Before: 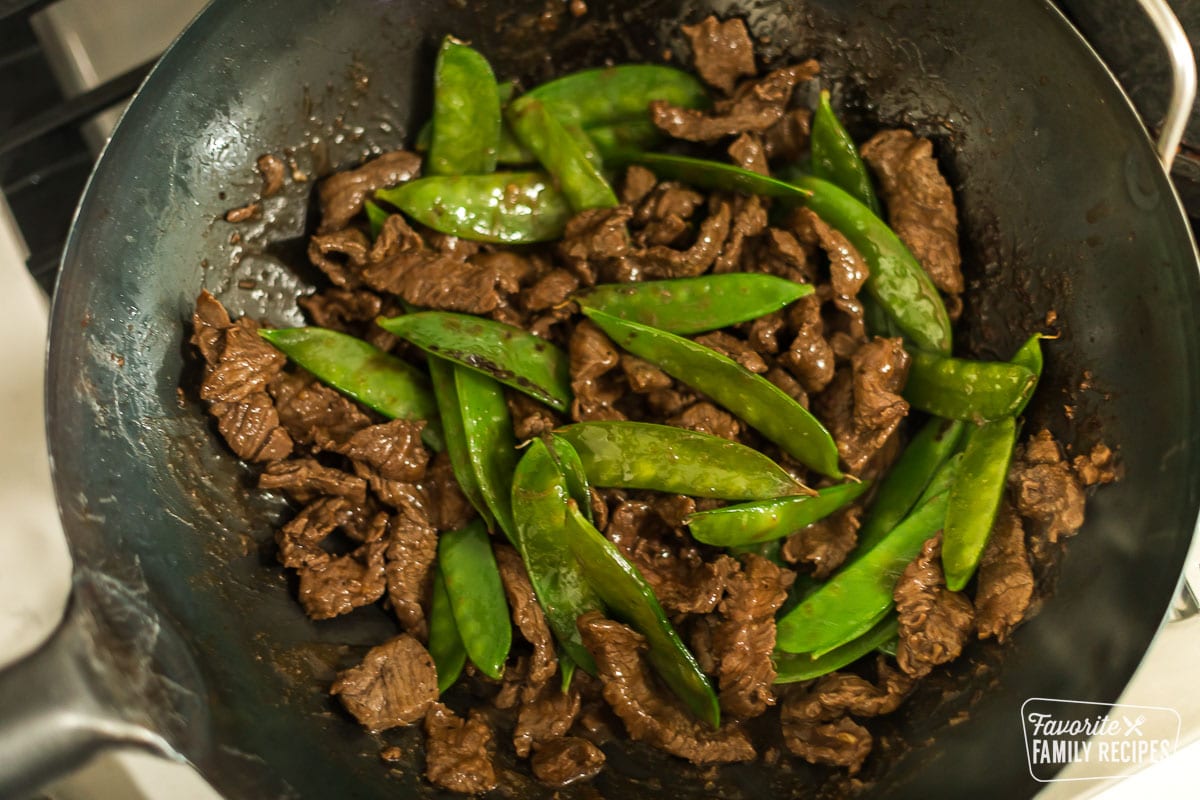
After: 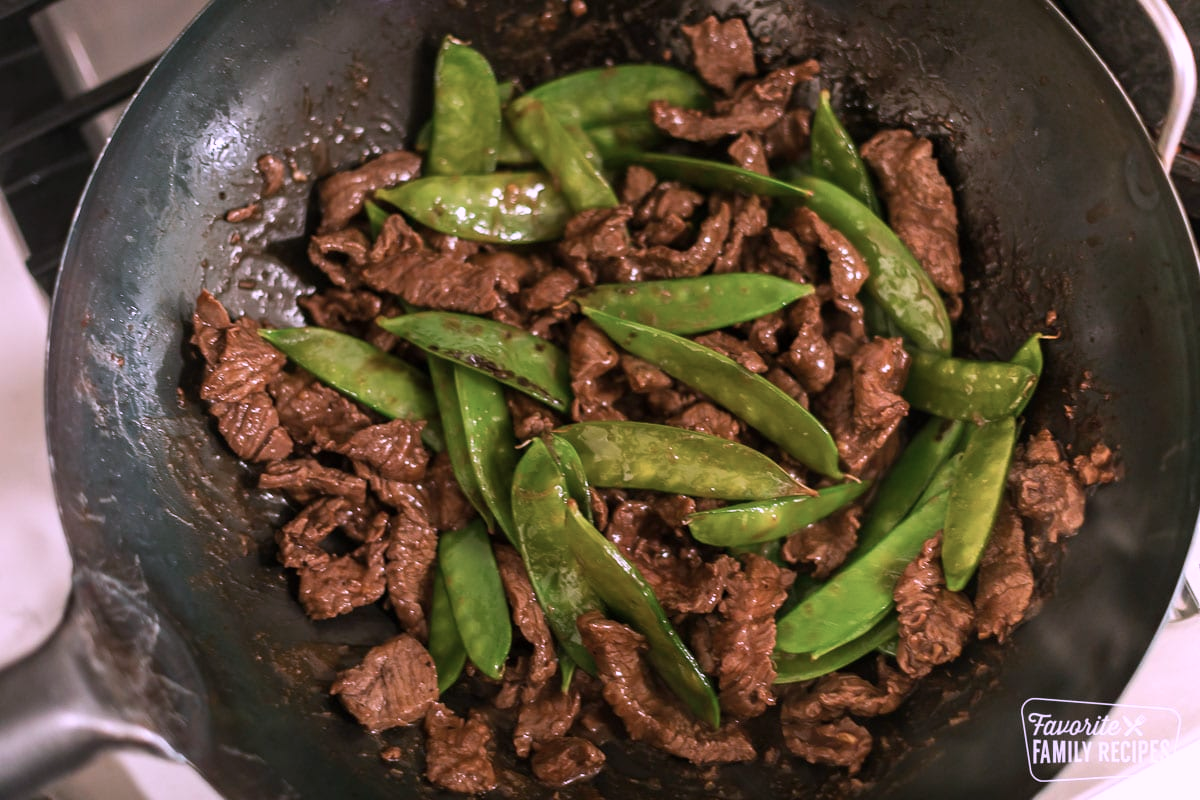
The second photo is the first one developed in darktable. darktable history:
color correction: highlights a* 15.05, highlights b* -25.82
